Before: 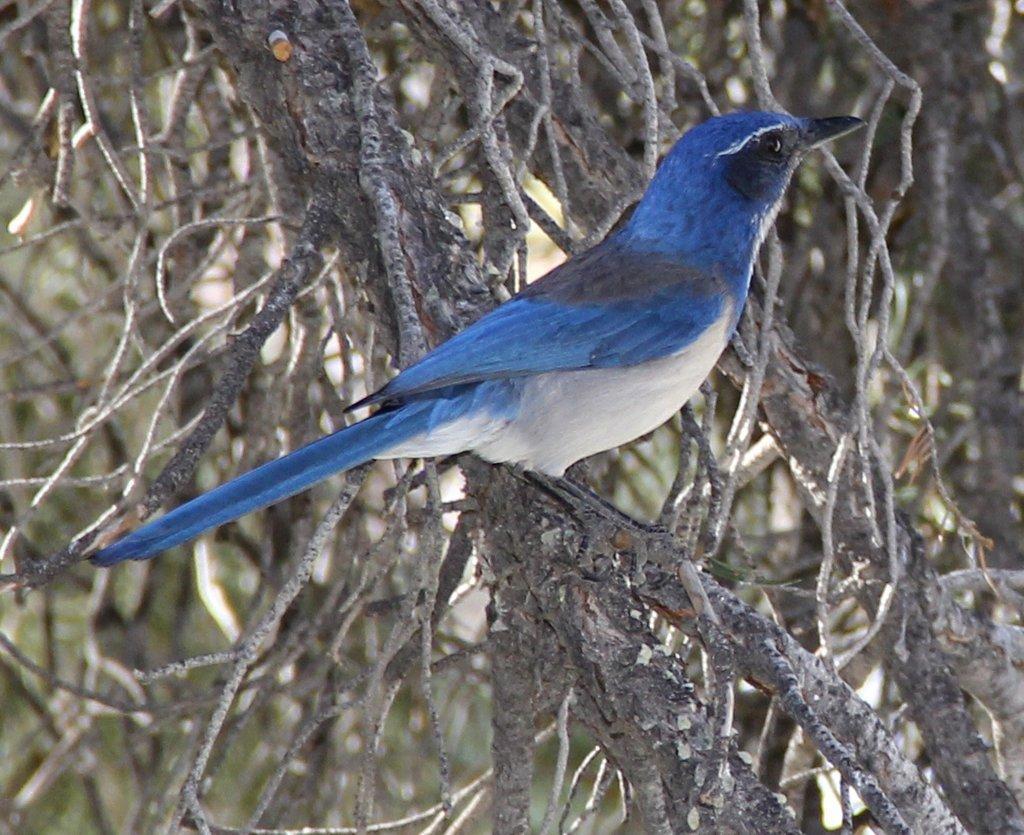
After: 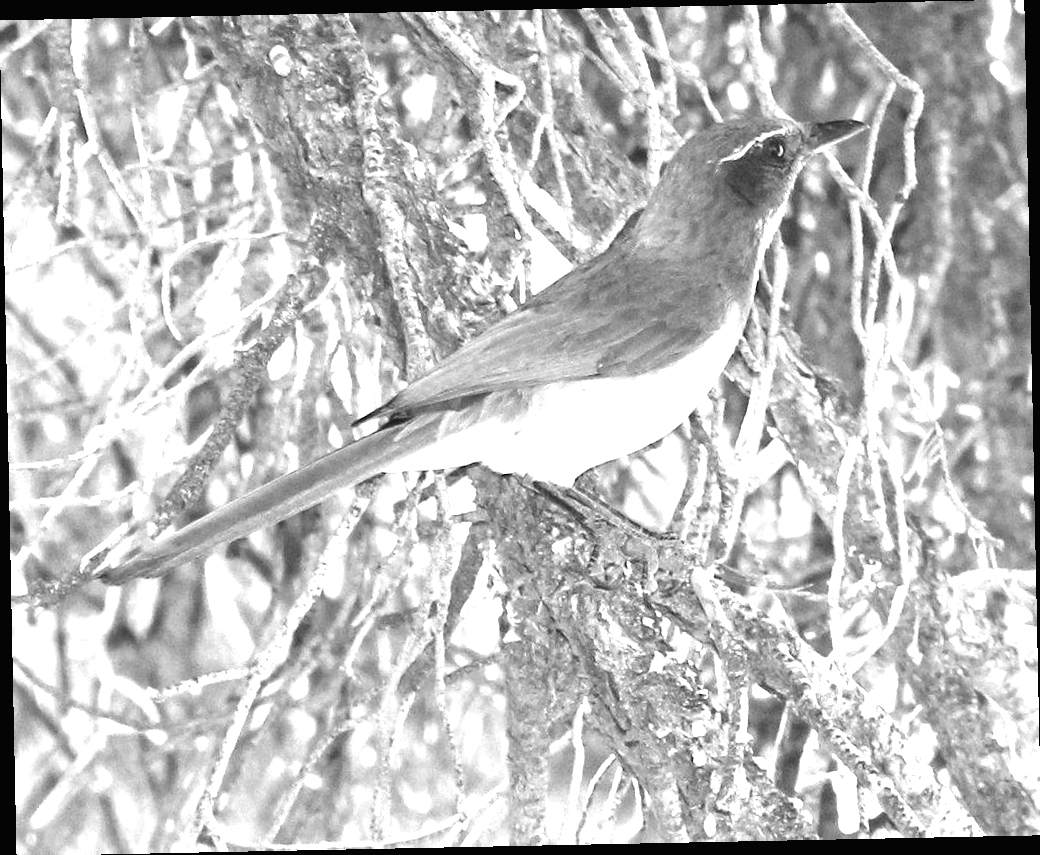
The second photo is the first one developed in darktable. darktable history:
exposure: black level correction 0, exposure 2.327 EV, compensate exposure bias true, compensate highlight preservation false
rotate and perspective: rotation -1.17°, automatic cropping off
monochrome: a -92.57, b 58.91
